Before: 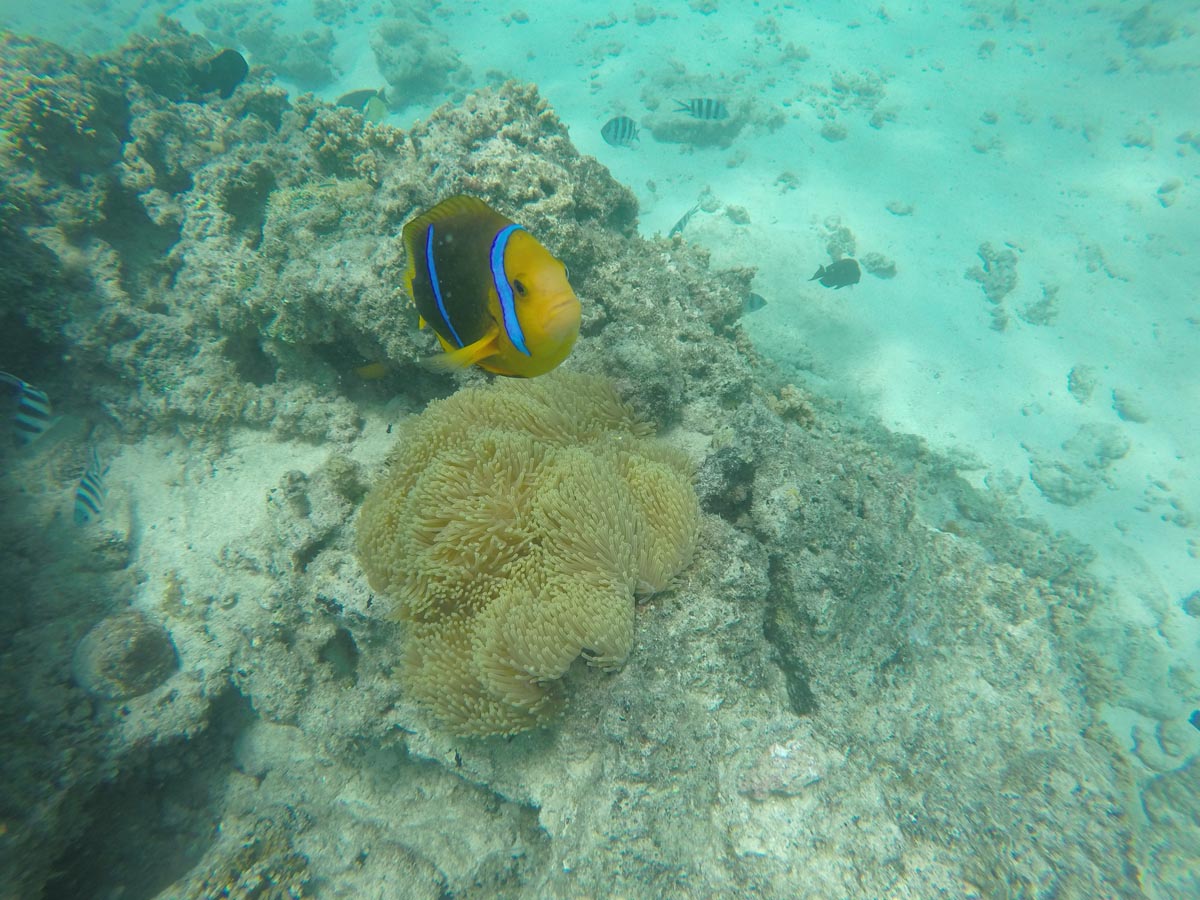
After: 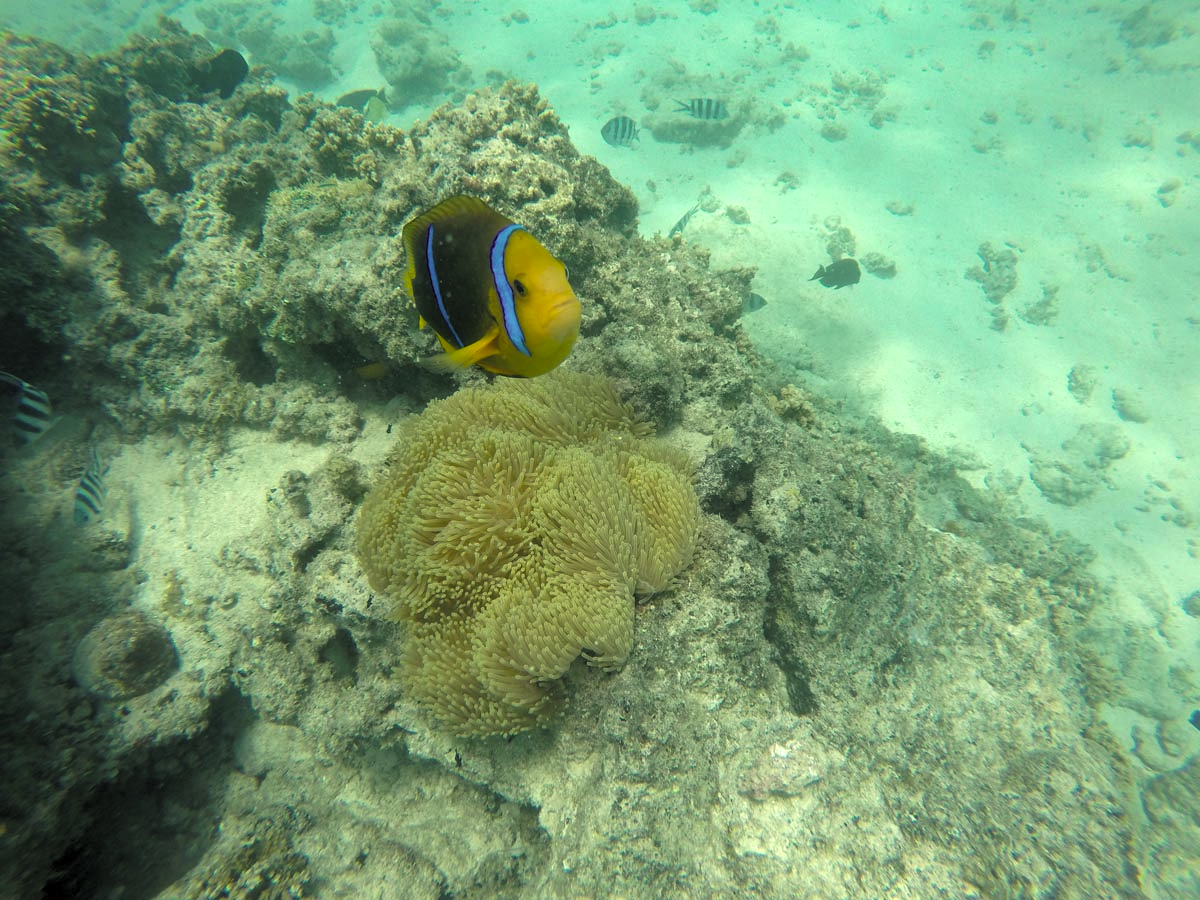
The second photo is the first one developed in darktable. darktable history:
levels: mode automatic, black 0.023%, white 99.97%, levels [0.062, 0.494, 0.925]
color correction: highlights a* 1.39, highlights b* 17.83
